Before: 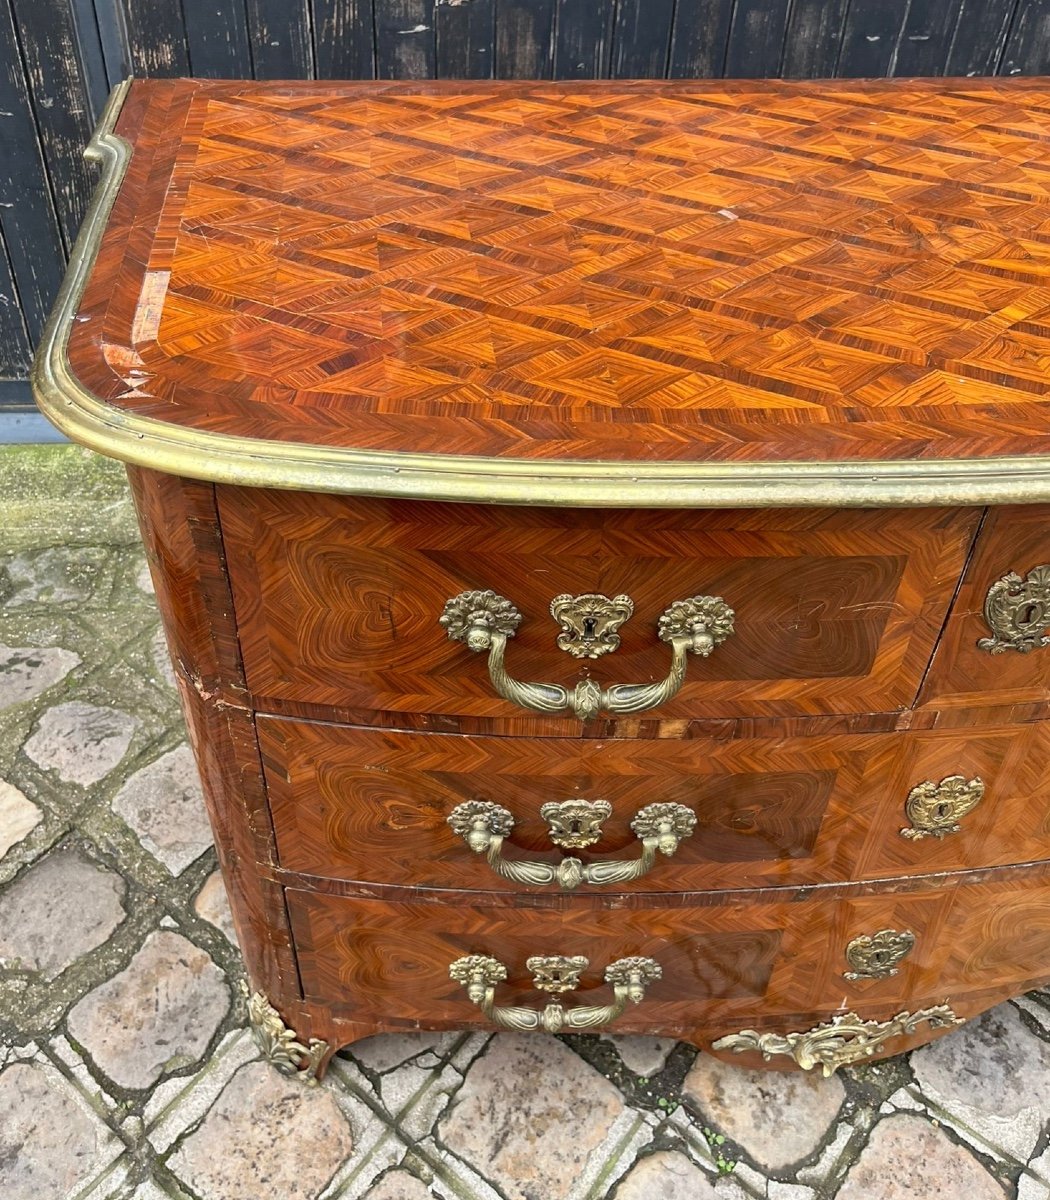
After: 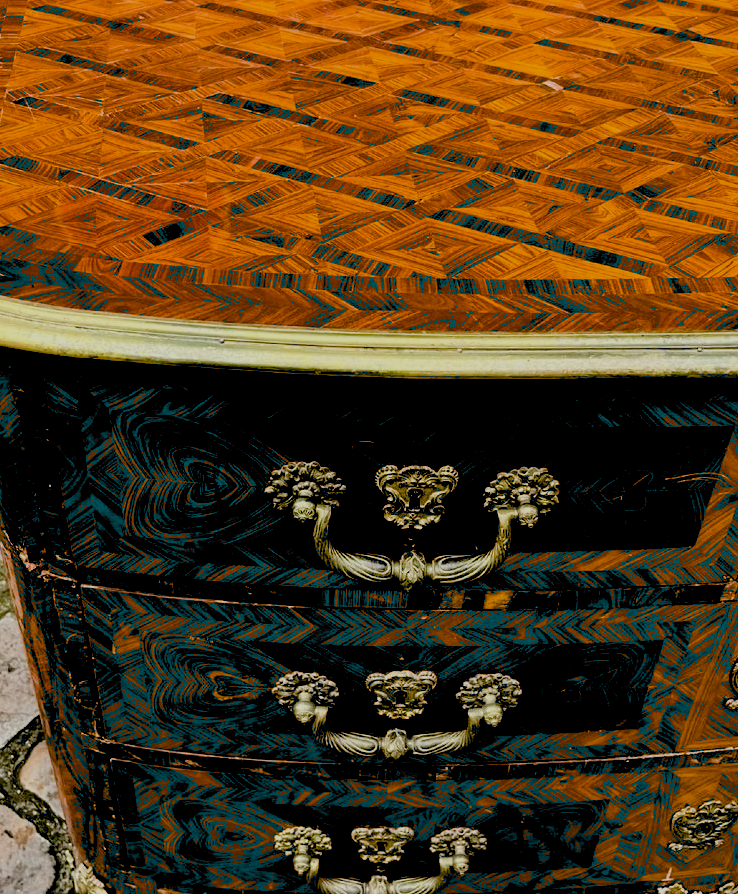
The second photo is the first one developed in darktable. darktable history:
crop and rotate: left 16.673%, top 10.761%, right 12.978%, bottom 14.702%
filmic rgb: black relative exposure -7.65 EV, white relative exposure 4.56 EV, hardness 3.61
exposure: black level correction 0.1, exposure -0.095 EV, compensate highlight preservation false
